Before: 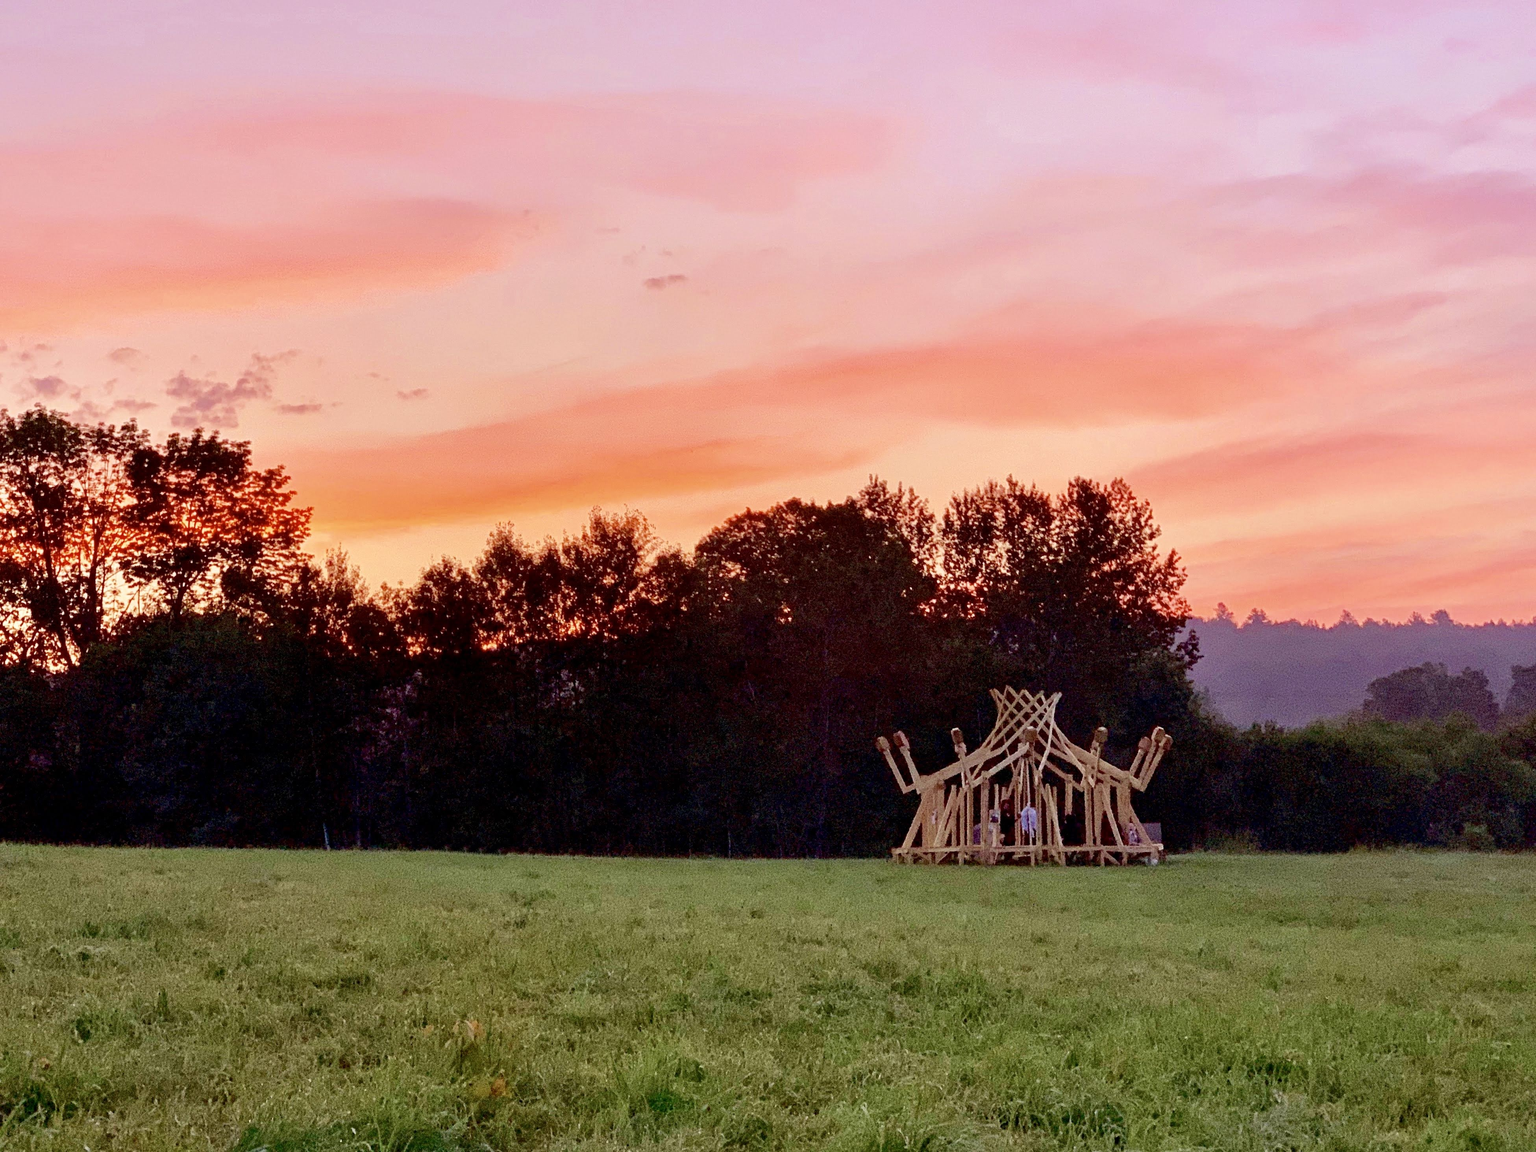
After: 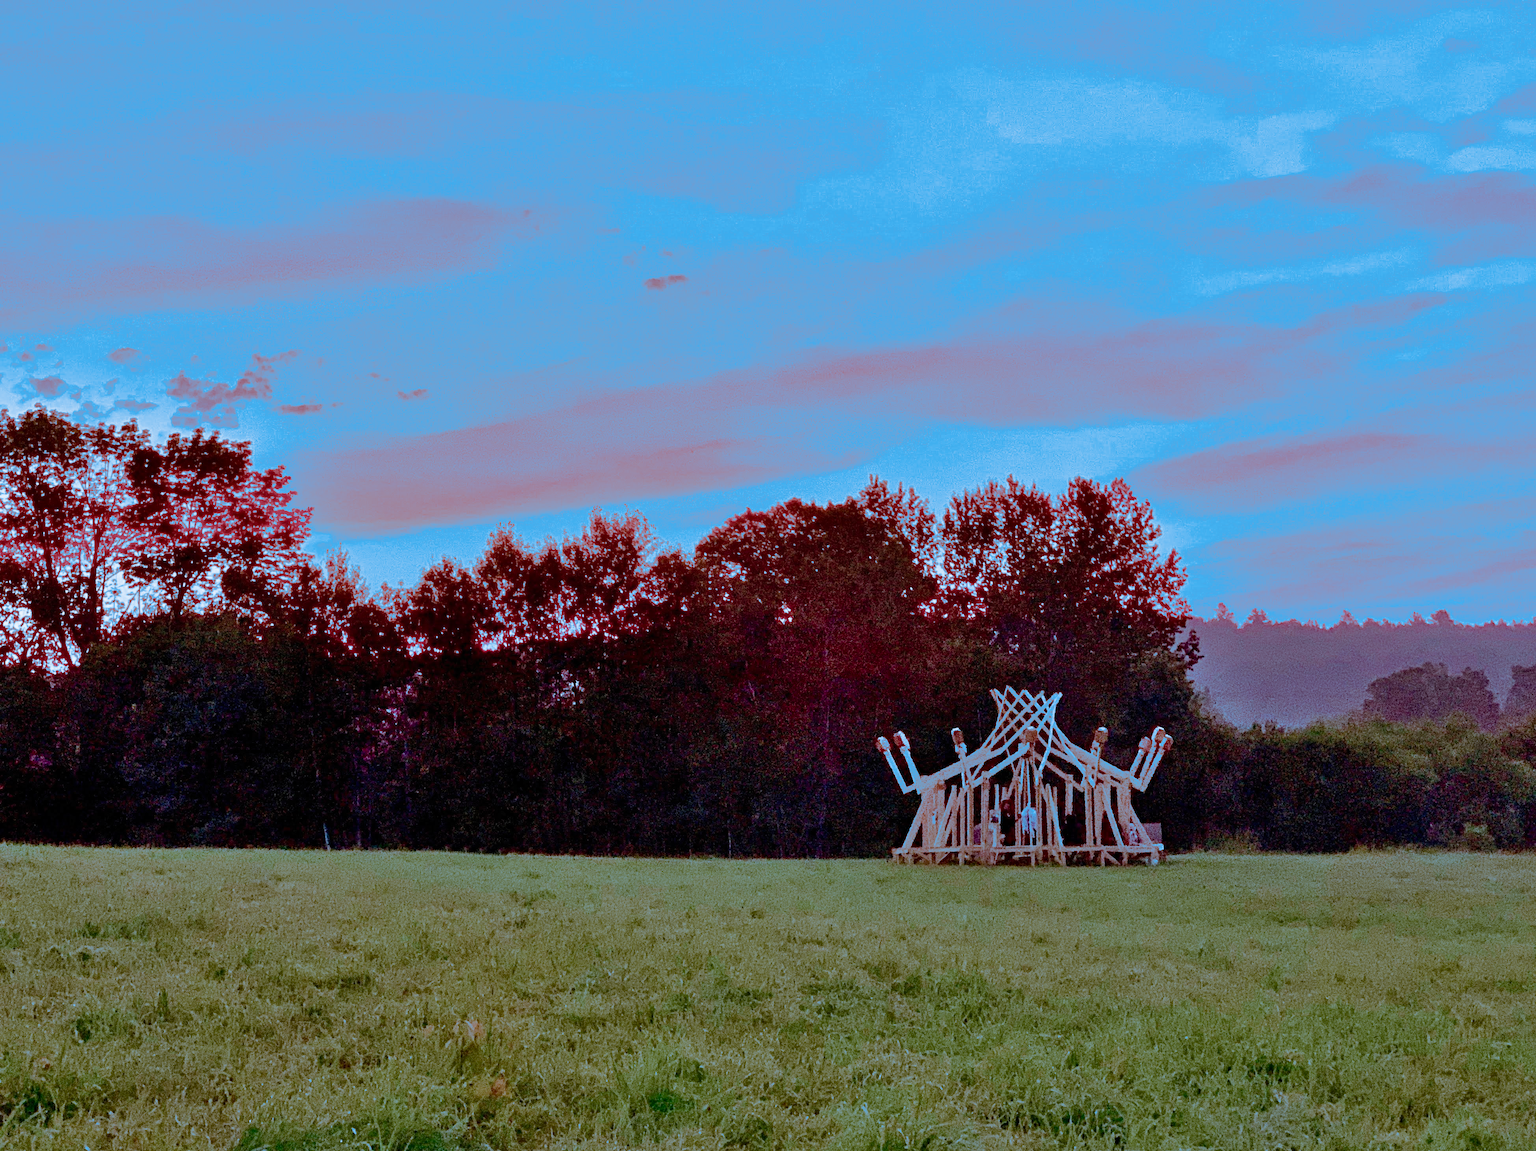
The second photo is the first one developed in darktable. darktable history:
shadows and highlights: low approximation 0.01, soften with gaussian
haze removal: compatibility mode true, adaptive false
split-toning: shadows › hue 220°, shadows › saturation 0.64, highlights › hue 220°, highlights › saturation 0.64, balance 0, compress 5.22%
